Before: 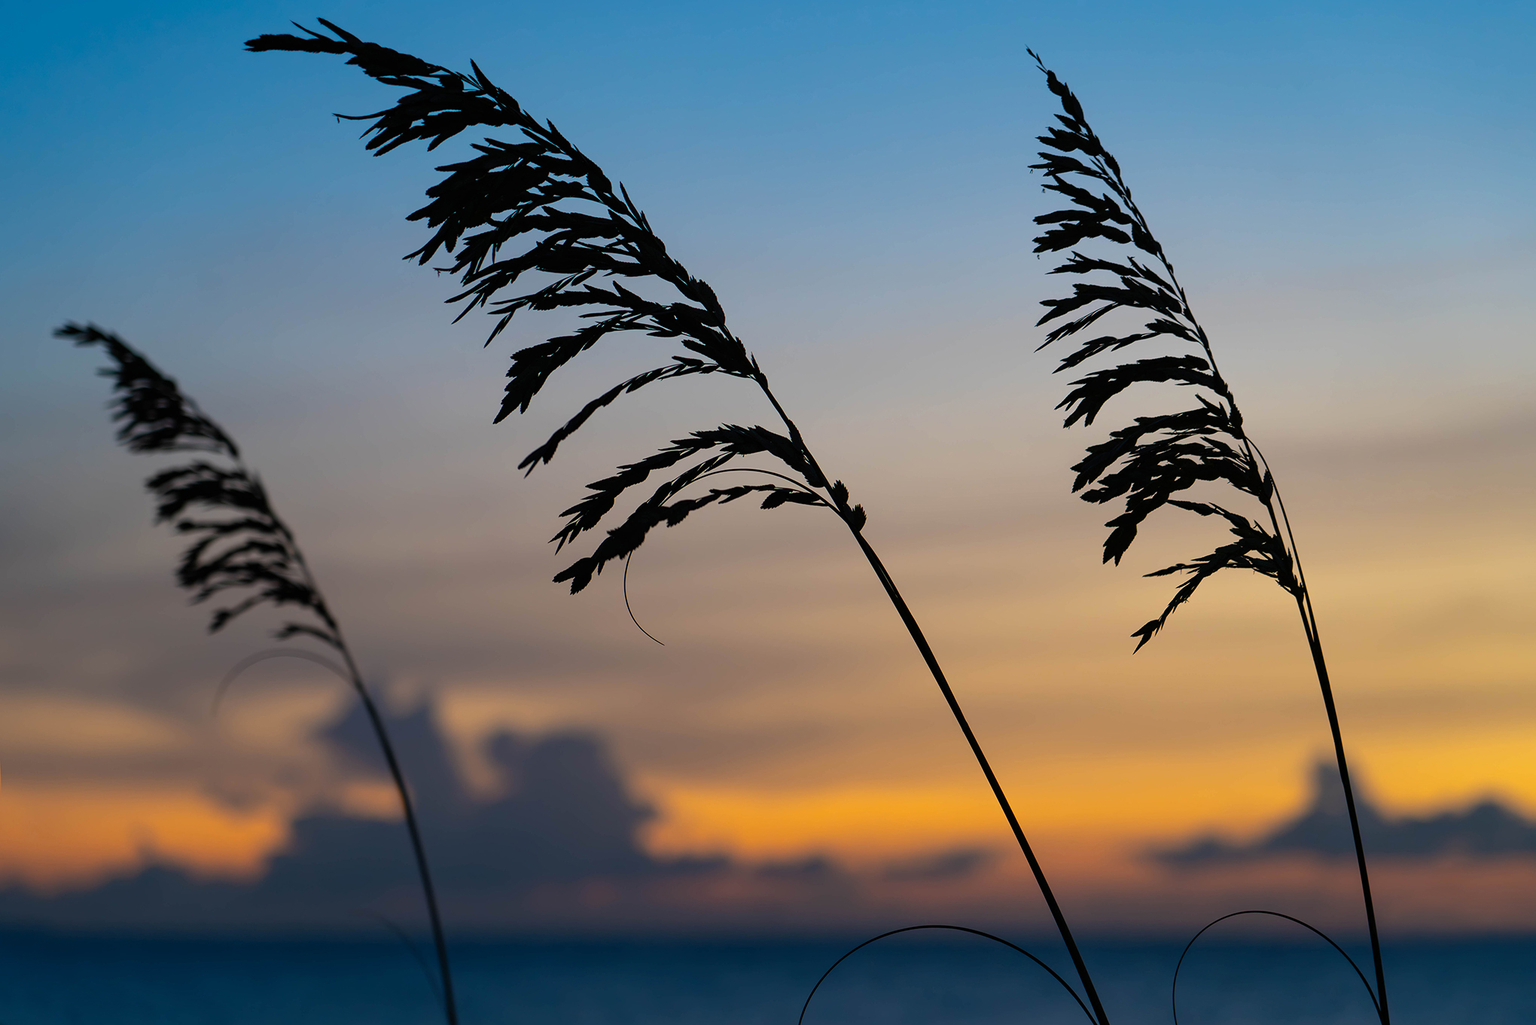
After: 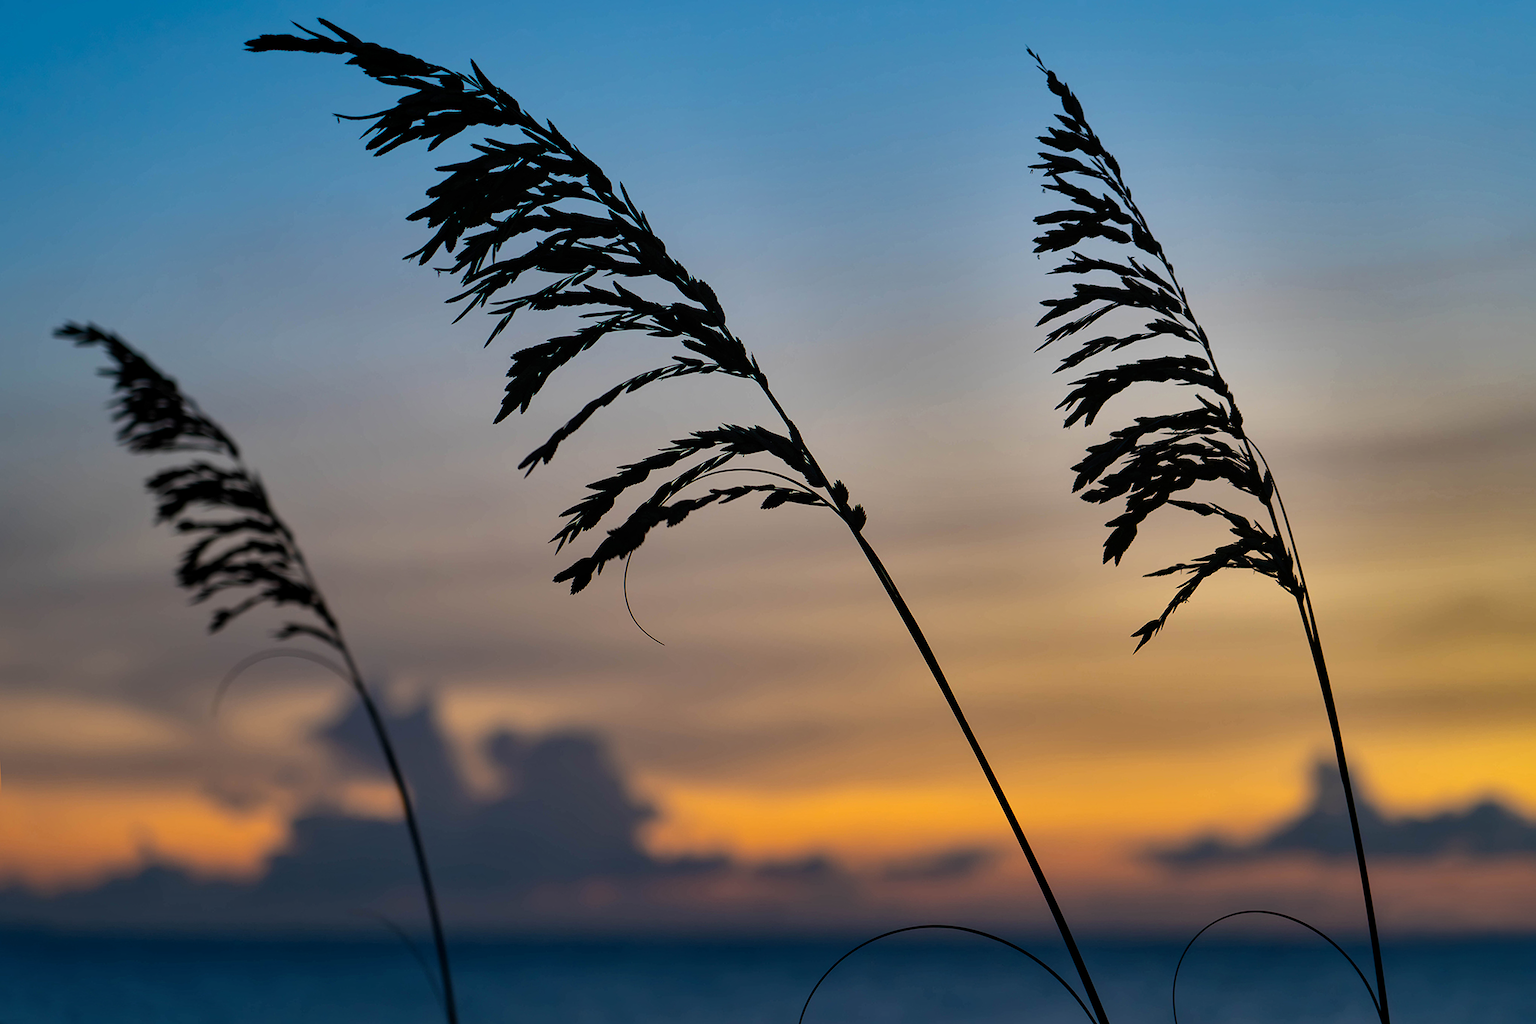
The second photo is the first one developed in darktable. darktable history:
shadows and highlights: shadows 20.91, highlights -82.73, soften with gaussian
local contrast: mode bilateral grid, contrast 20, coarseness 50, detail 120%, midtone range 0.2
